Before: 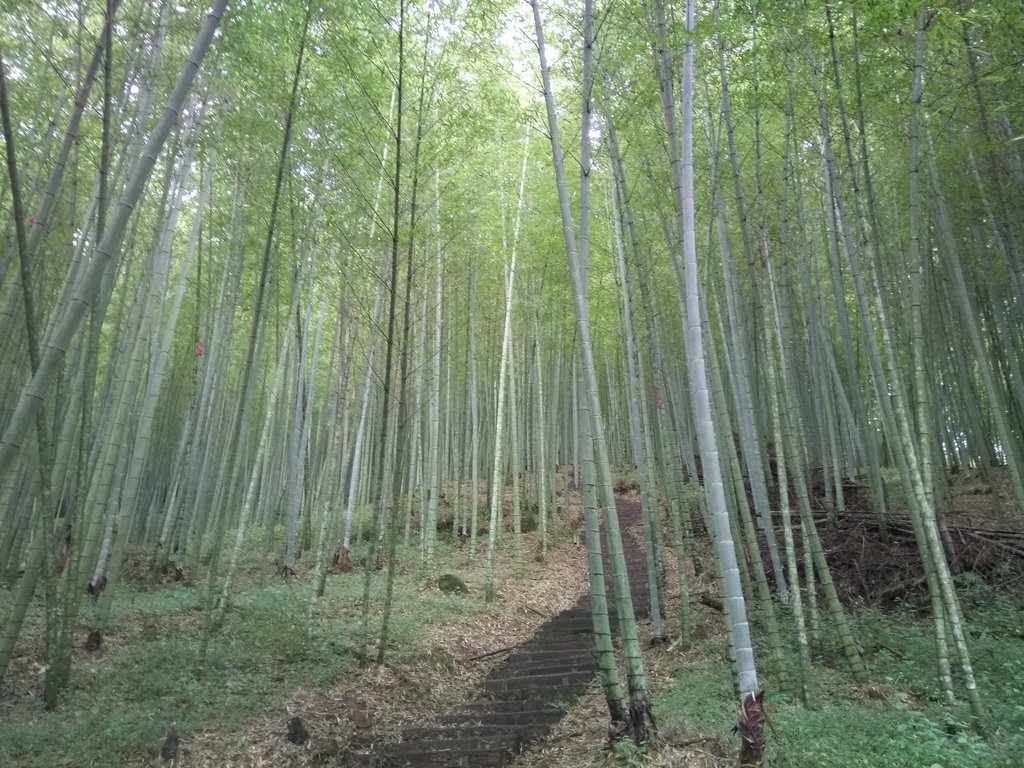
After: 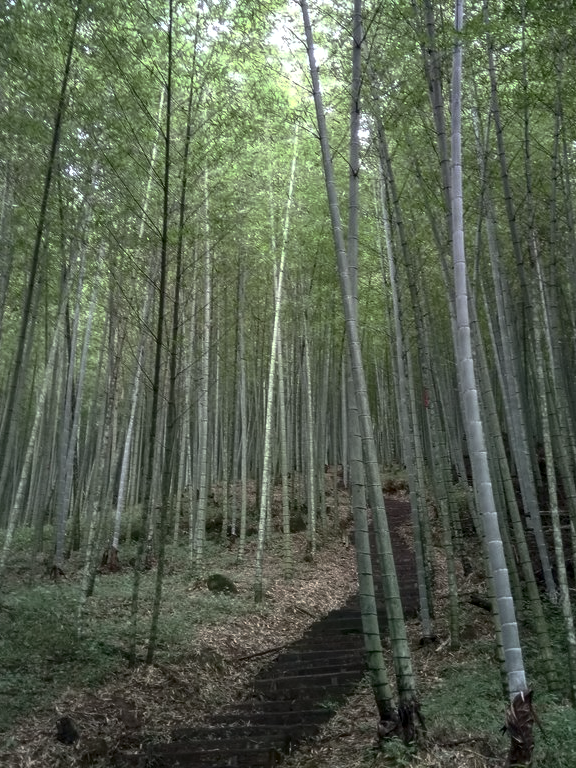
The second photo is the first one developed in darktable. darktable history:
local contrast: on, module defaults
crop and rotate: left 22.646%, right 21.053%
contrast brightness saturation: contrast 0.283
base curve: curves: ch0 [(0, 0) (0.826, 0.587) (1, 1)], preserve colors none
